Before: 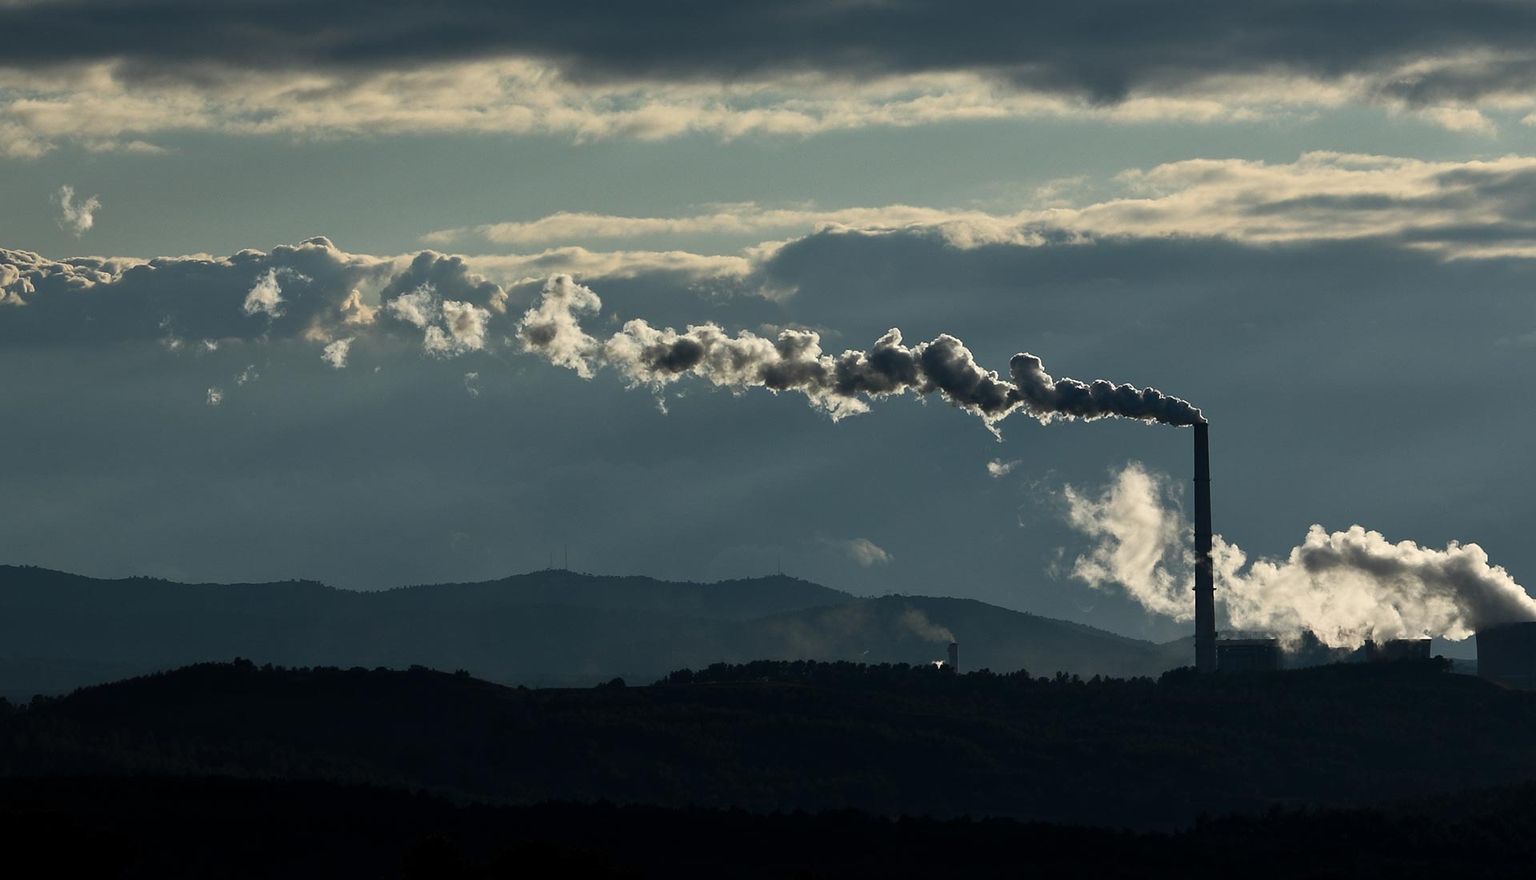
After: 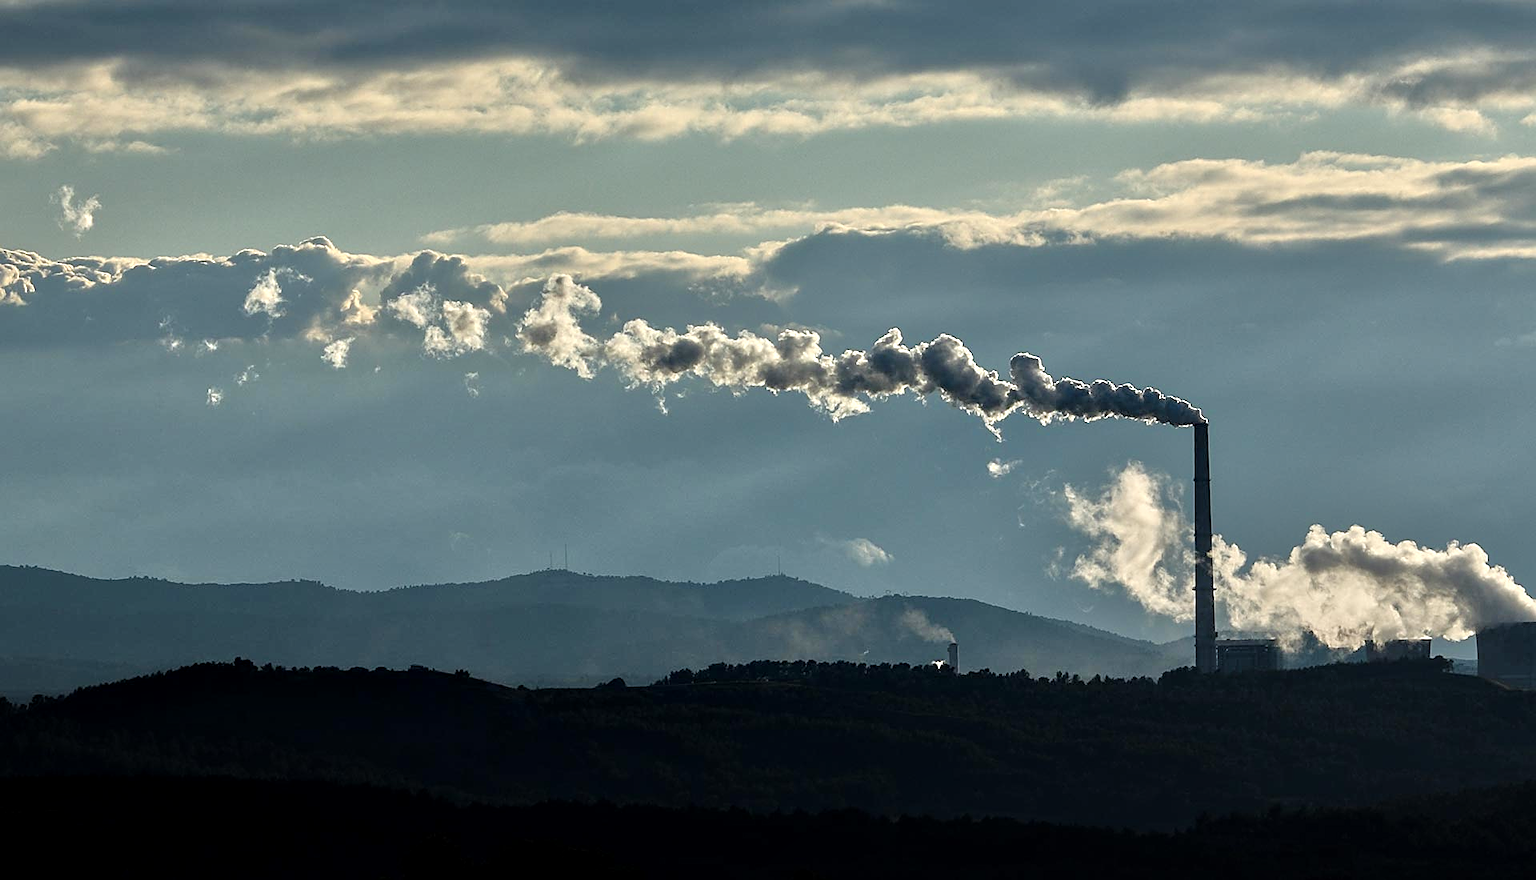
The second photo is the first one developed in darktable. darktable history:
local contrast: on, module defaults
tone equalizer: -7 EV 0.15 EV, -6 EV 0.6 EV, -5 EV 1.15 EV, -4 EV 1.33 EV, -3 EV 1.15 EV, -2 EV 0.6 EV, -1 EV 0.15 EV, mask exposure compensation -0.5 EV
sharpen: on, module defaults
